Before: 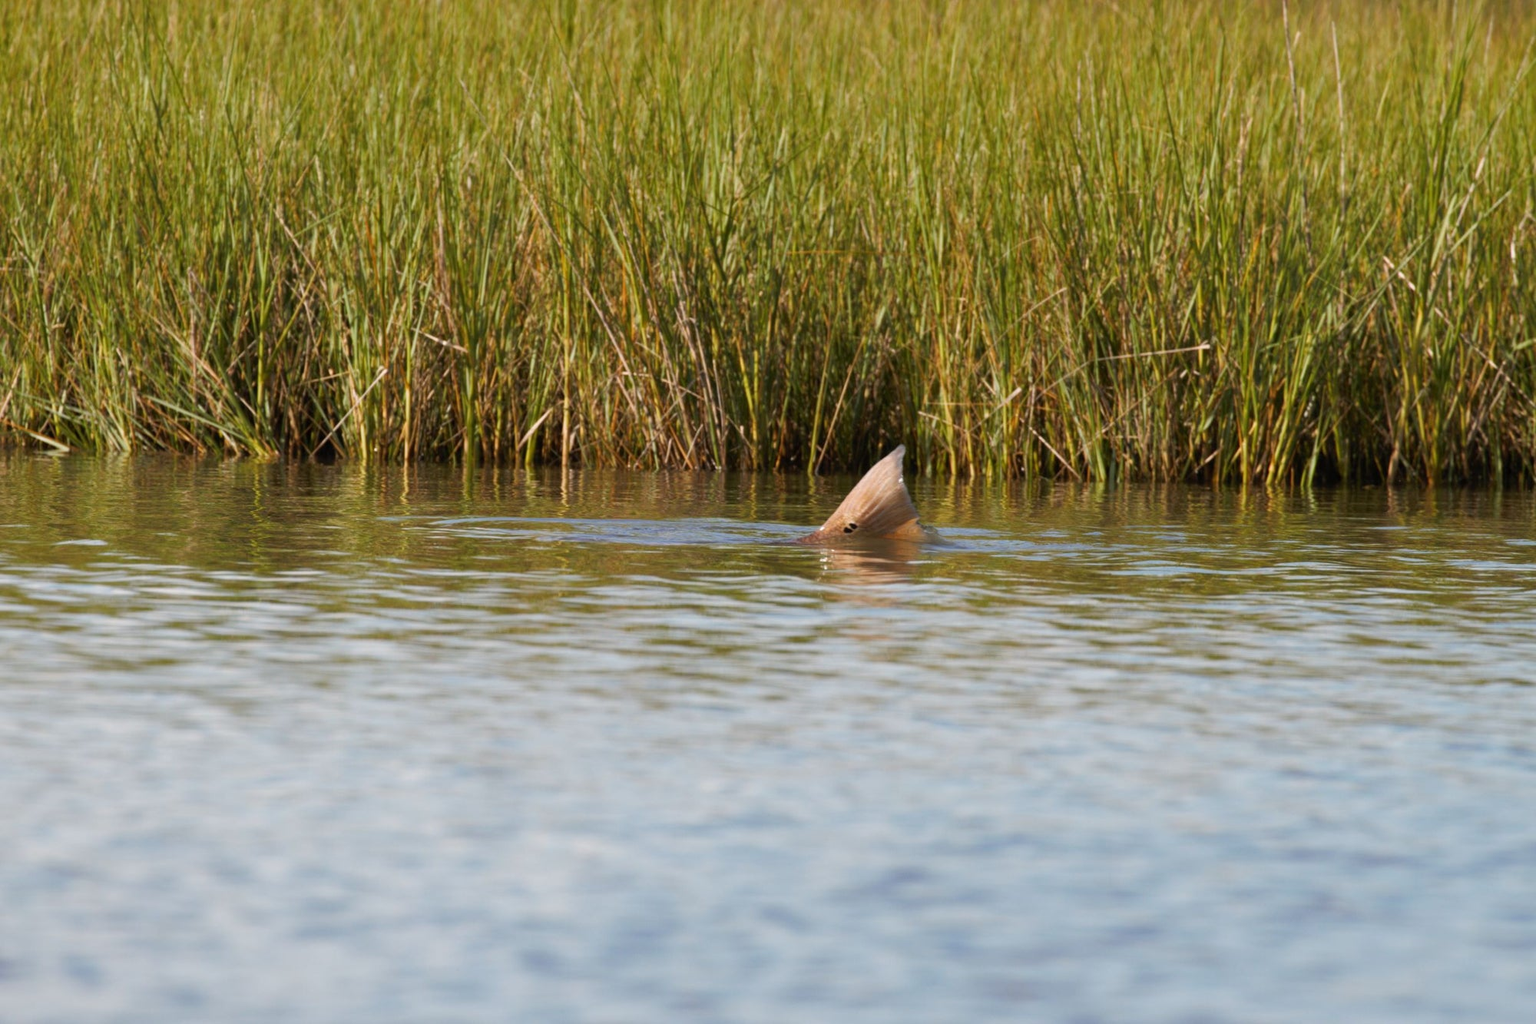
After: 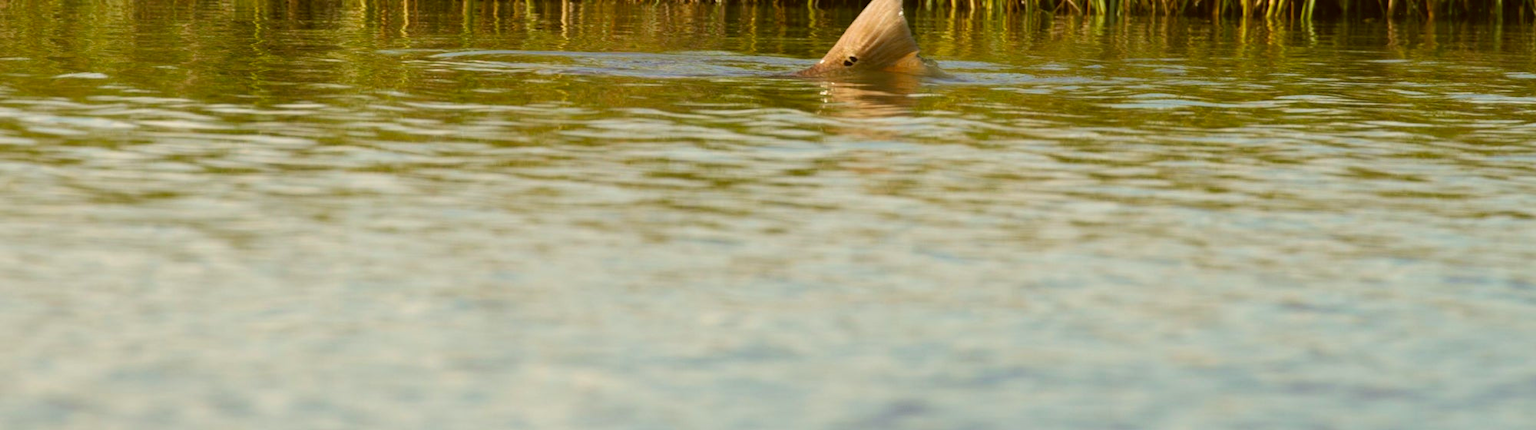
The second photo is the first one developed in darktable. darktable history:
color correction: highlights a* -1.32, highlights b* 10.27, shadows a* 0.324, shadows b* 19.92
crop: top 45.654%, bottom 12.272%
velvia: on, module defaults
